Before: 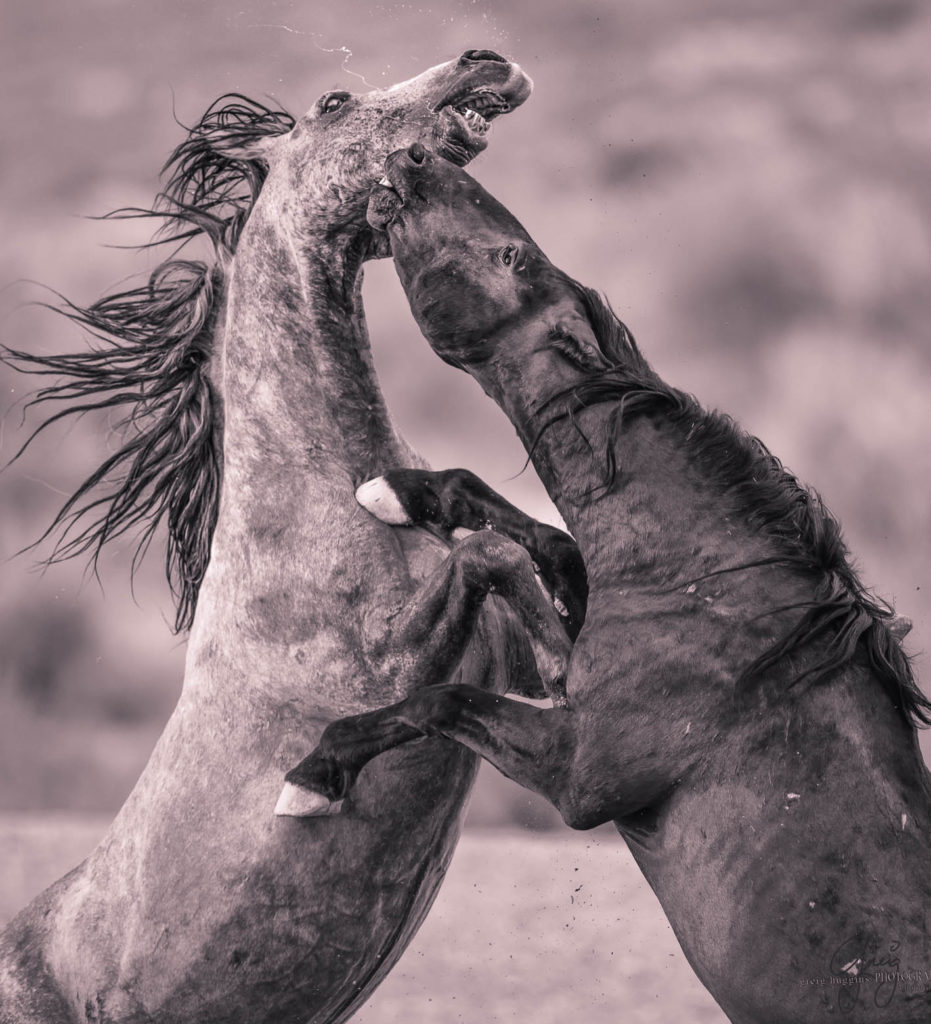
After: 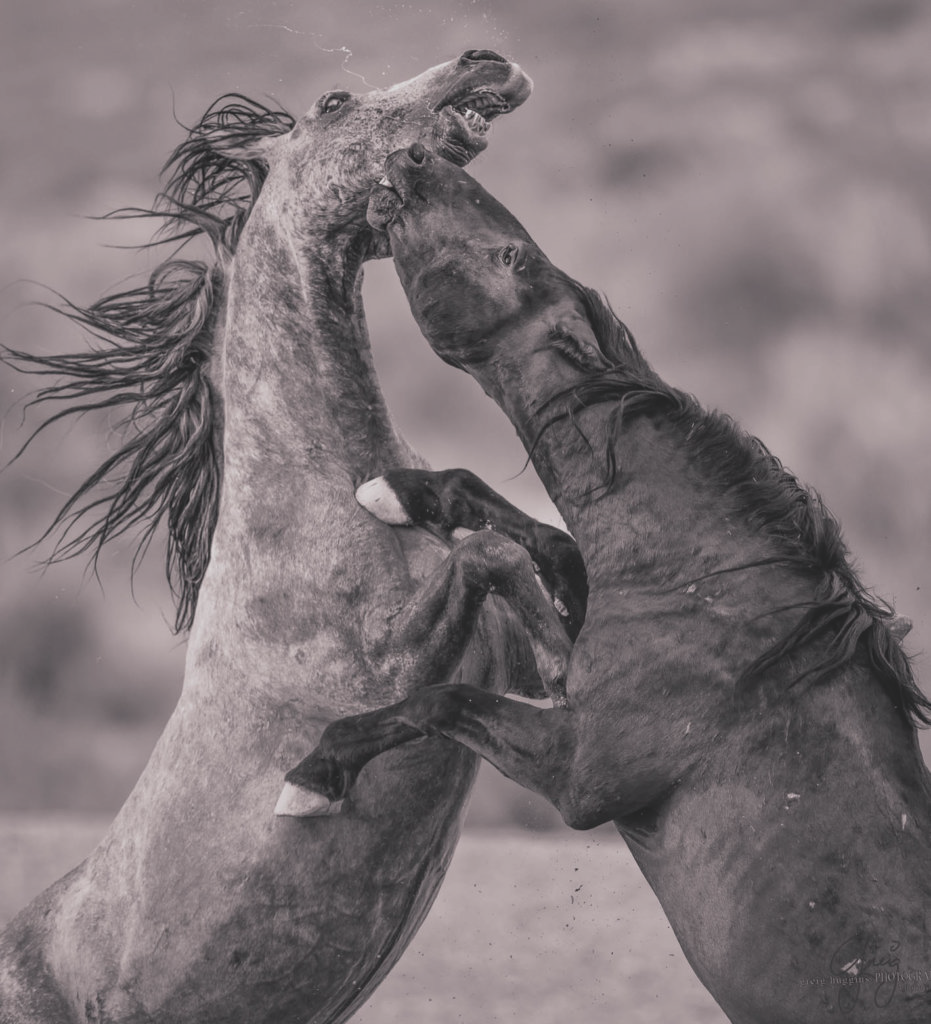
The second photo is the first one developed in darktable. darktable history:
contrast brightness saturation: contrast -0.26, saturation -0.43
base curve: curves: ch0 [(0, 0) (0.303, 0.277) (1, 1)]
